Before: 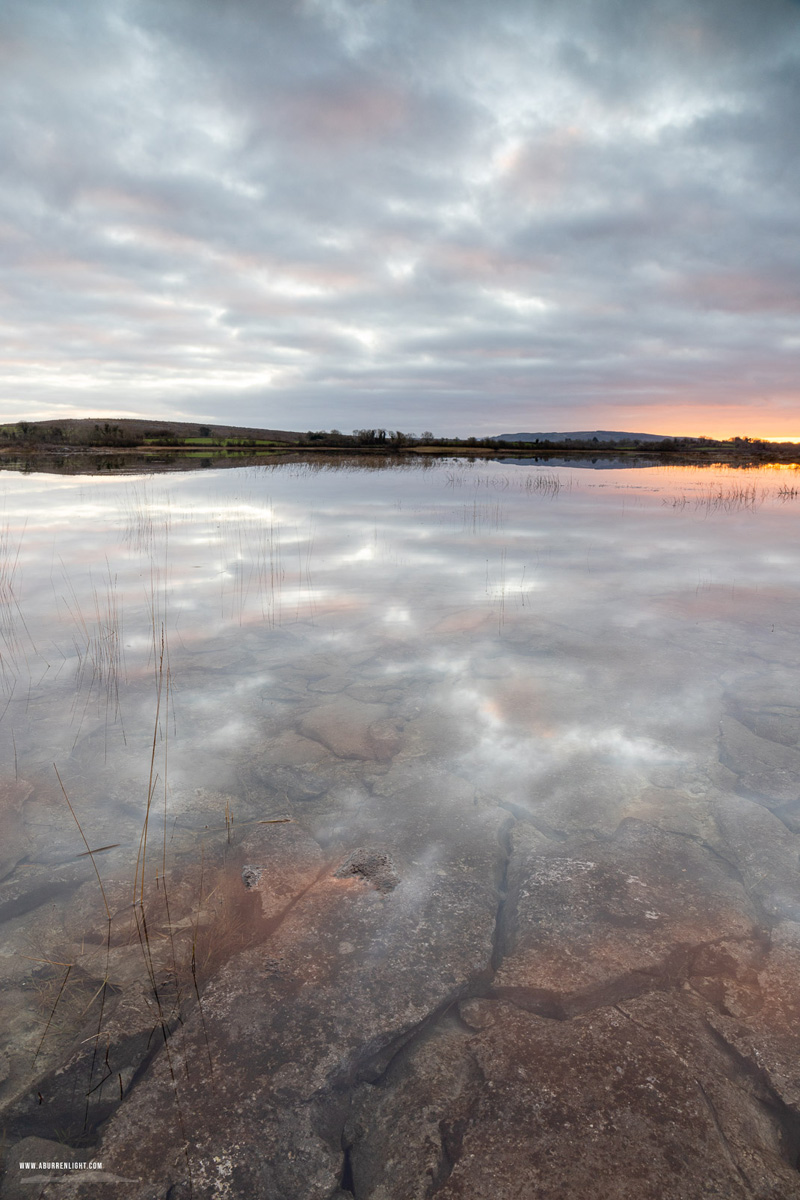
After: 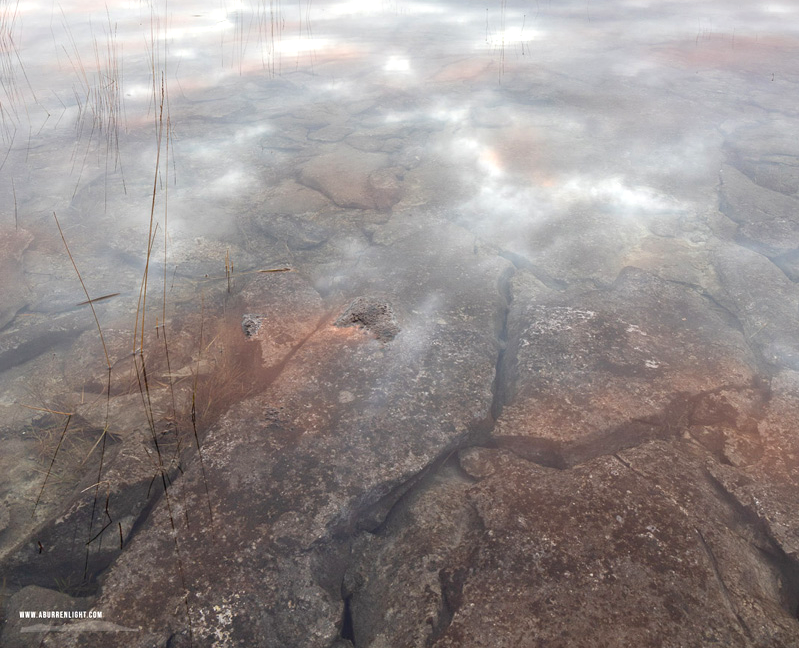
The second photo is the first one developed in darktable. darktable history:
exposure: black level correction 0, exposure 0.499 EV, compensate highlight preservation false
crop and rotate: top 45.975%, right 0.056%
